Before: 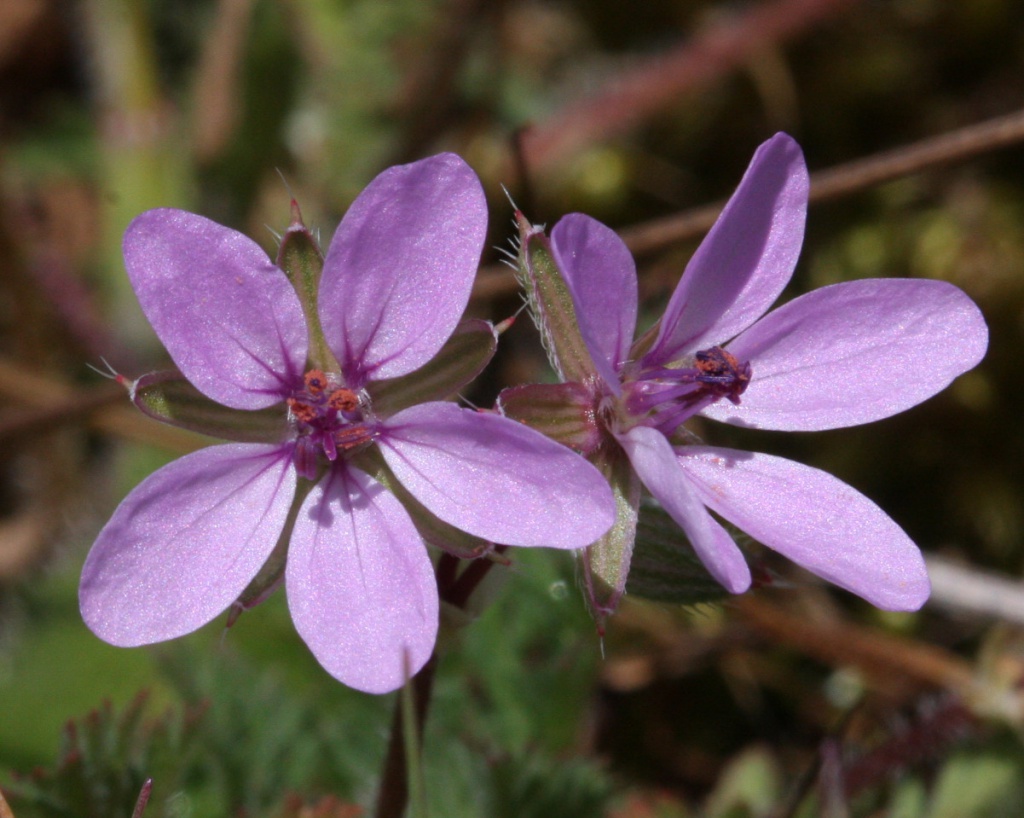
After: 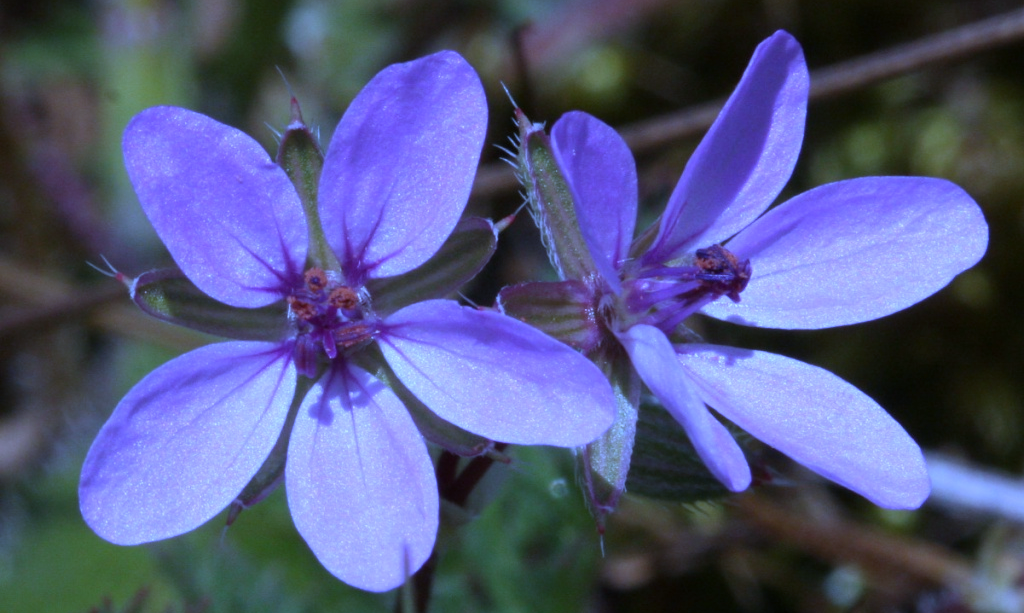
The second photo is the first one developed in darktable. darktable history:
white balance: red 0.766, blue 1.537
crop and rotate: top 12.5%, bottom 12.5%
